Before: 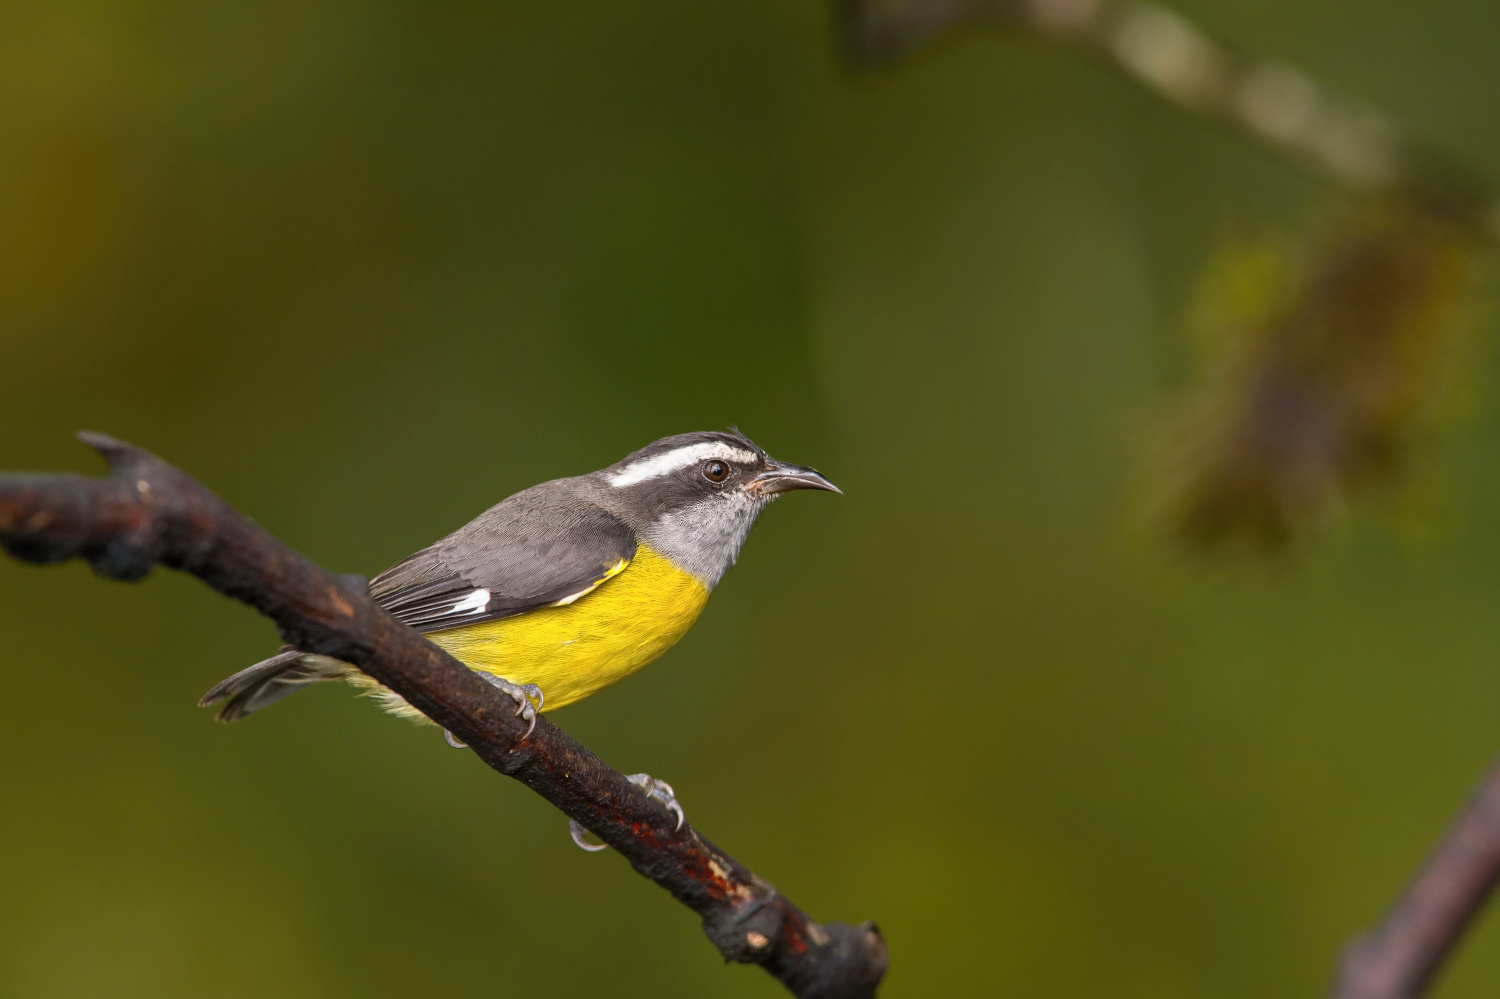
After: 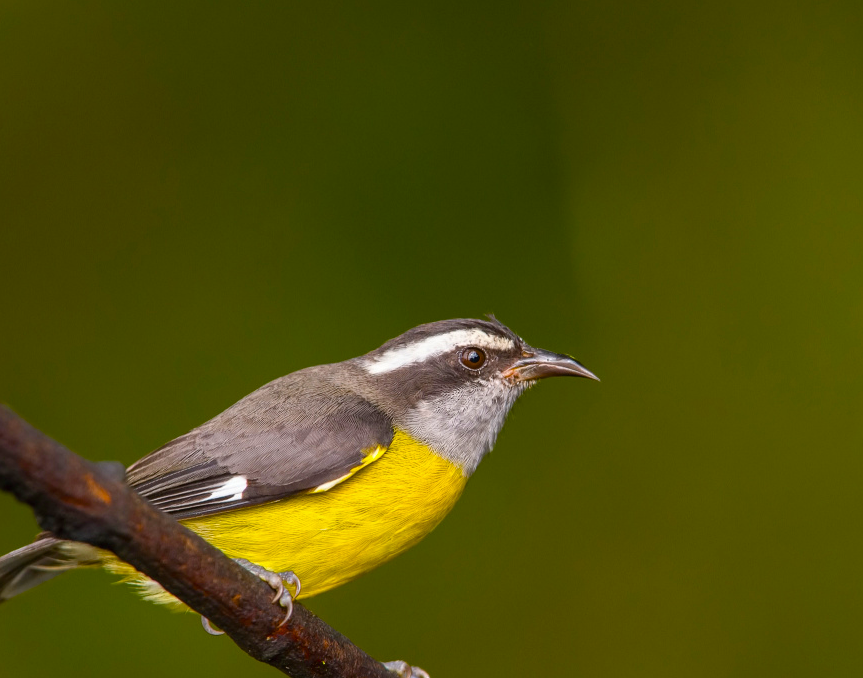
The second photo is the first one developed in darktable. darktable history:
color balance rgb: perceptual saturation grading › global saturation 36.116%, perceptual saturation grading › shadows 36.197%, global vibrance 20%
crop: left 16.251%, top 11.359%, right 26.208%, bottom 20.765%
